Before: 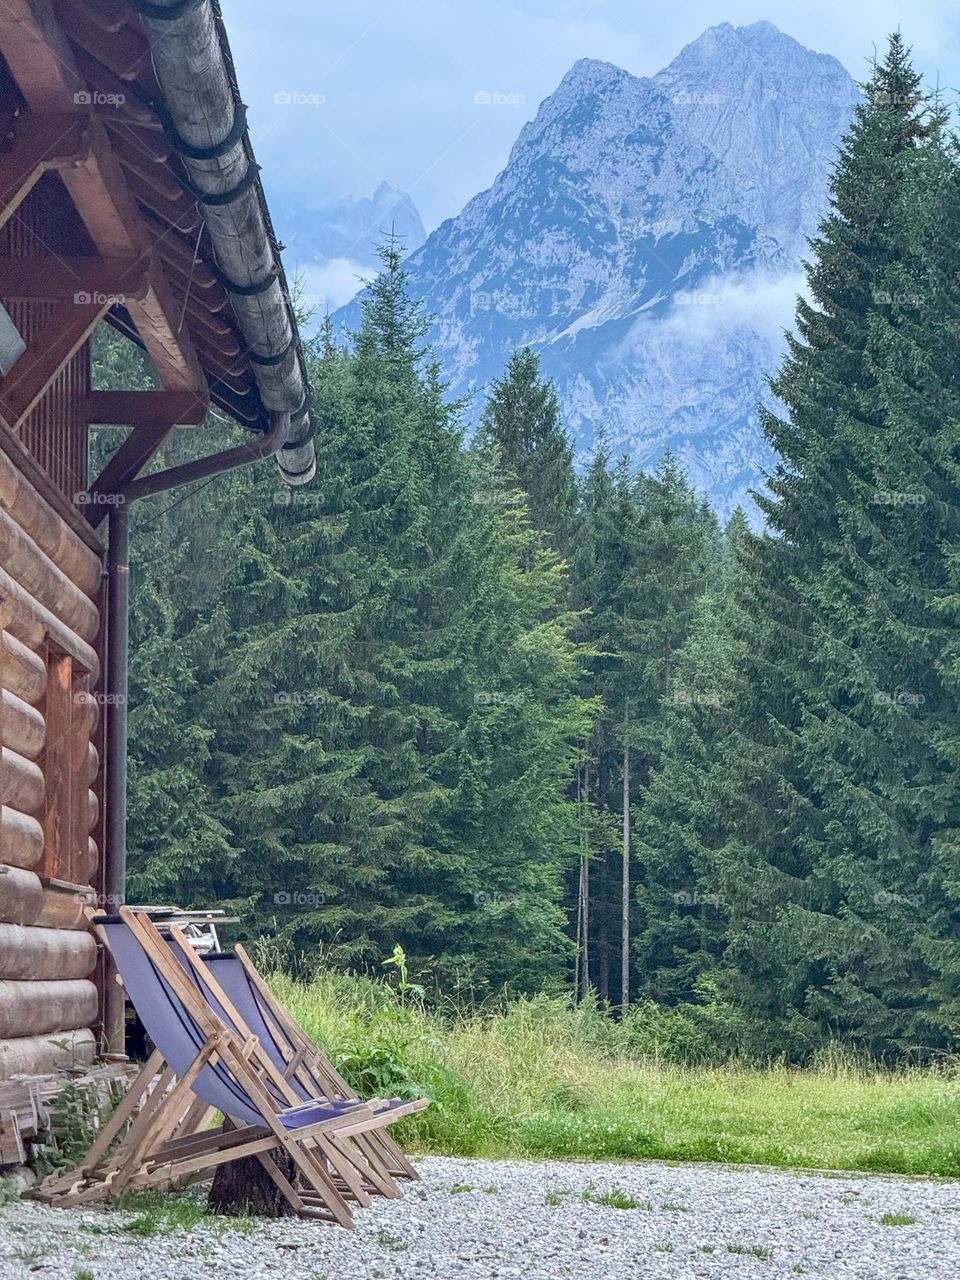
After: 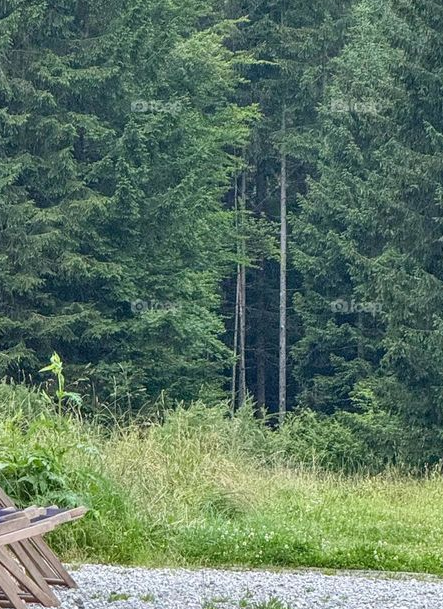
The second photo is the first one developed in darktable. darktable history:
crop: left 35.738%, top 46.321%, right 18.098%, bottom 6.041%
